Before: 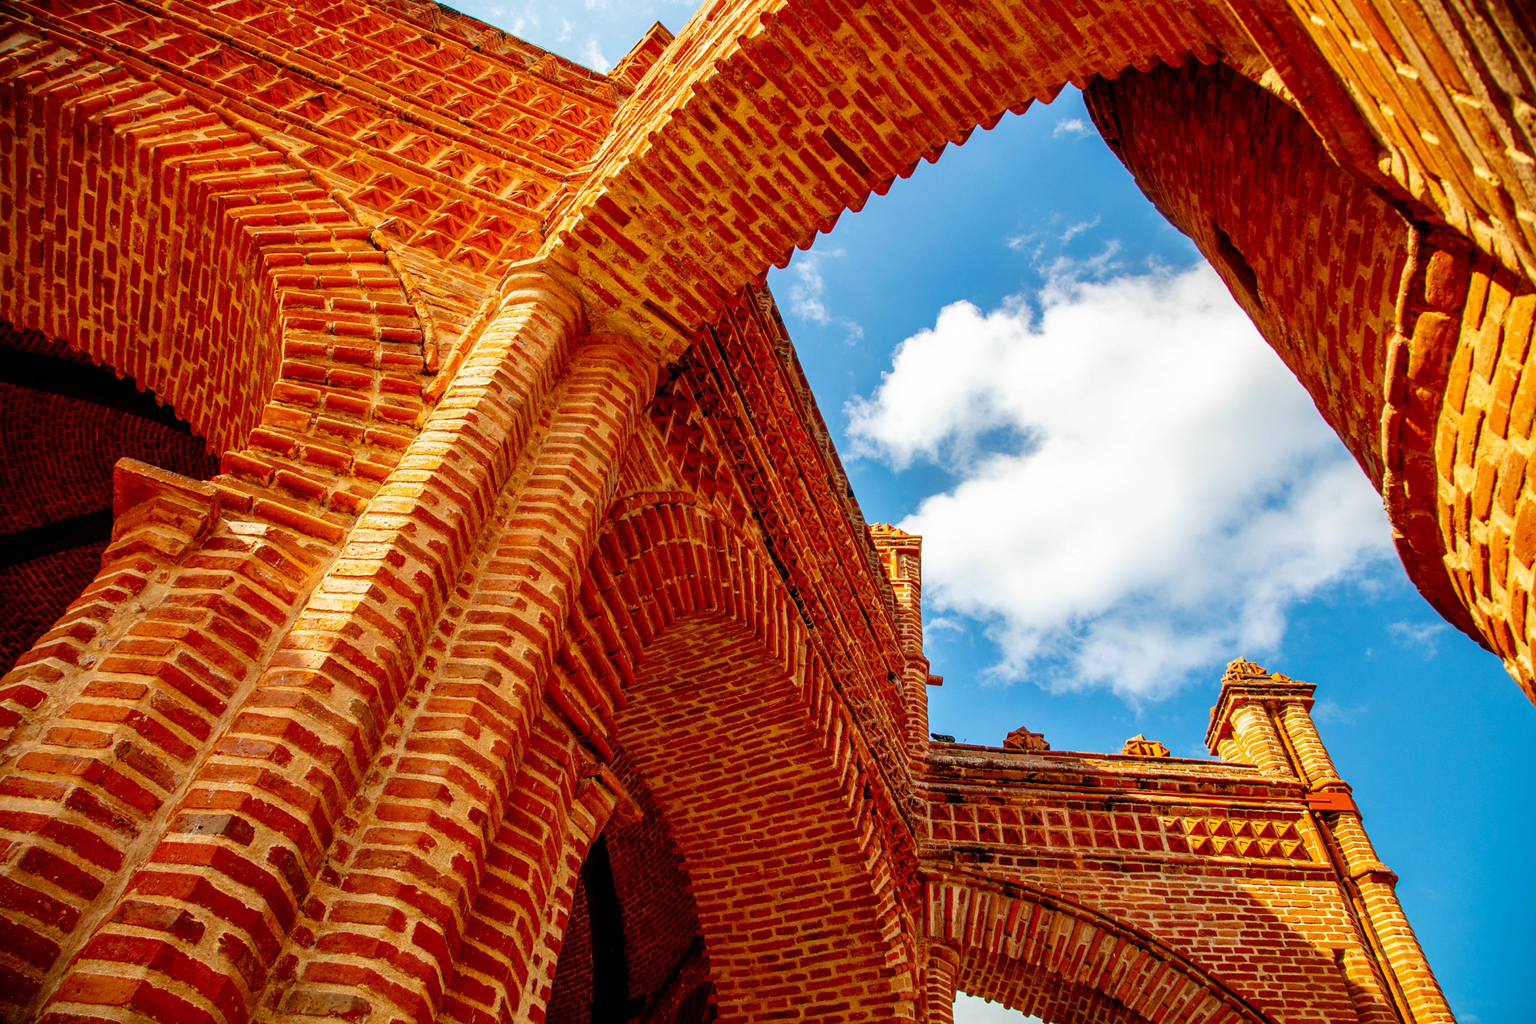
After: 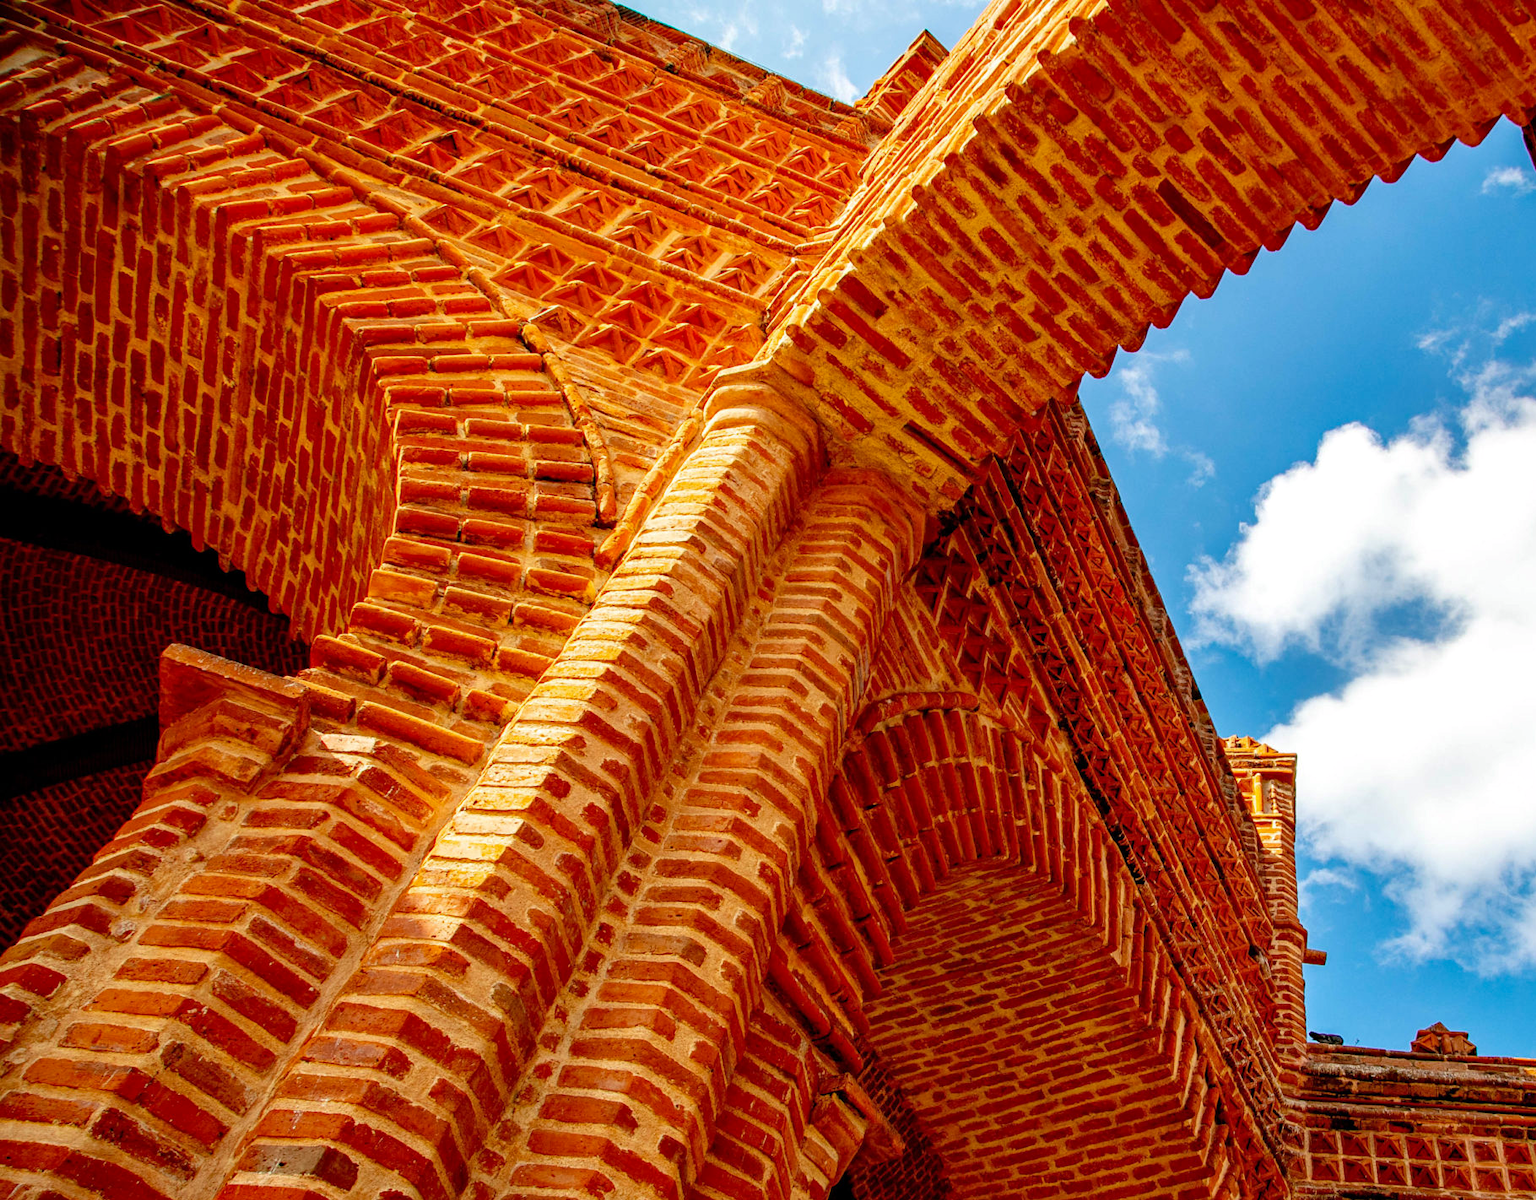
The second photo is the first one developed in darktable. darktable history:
crop: right 28.885%, bottom 16.626%
haze removal: compatibility mode true, adaptive false
